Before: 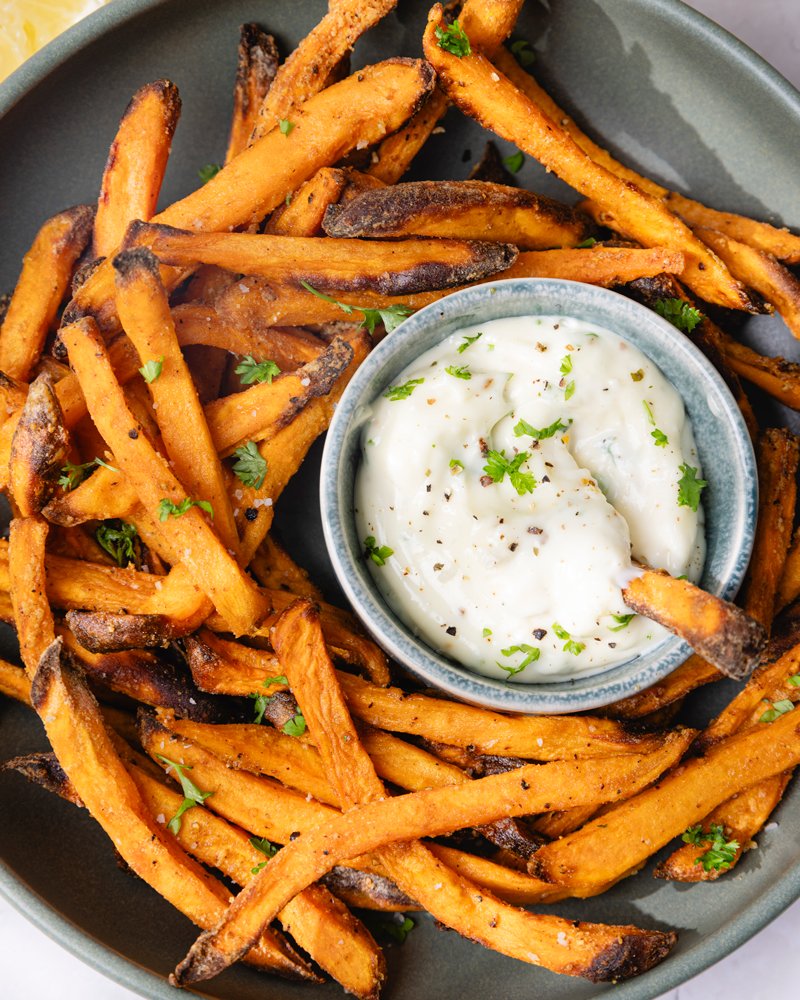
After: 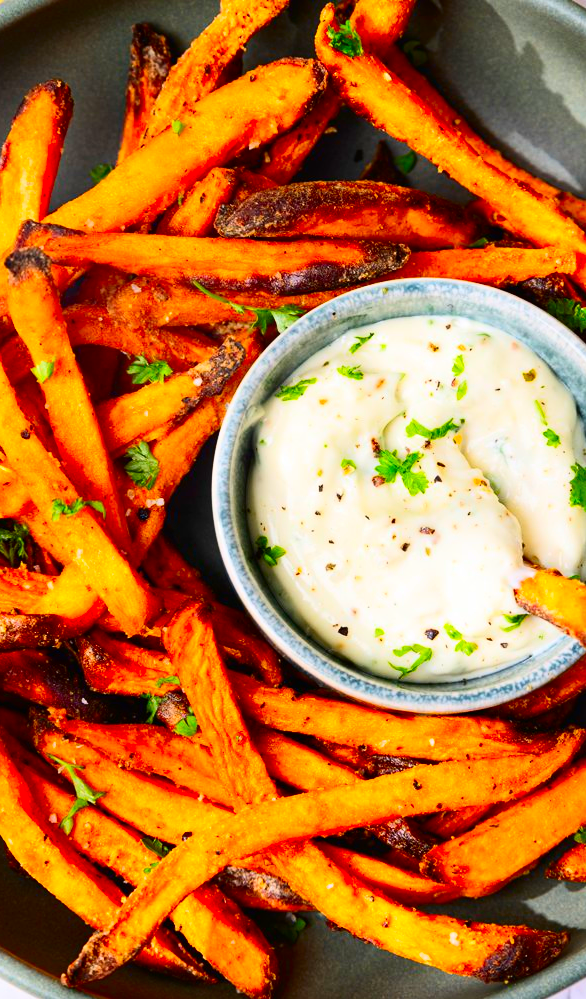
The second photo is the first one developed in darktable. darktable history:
contrast brightness saturation: contrast 0.263, brightness 0.014, saturation 0.89
crop: left 13.509%, right 13.228%
